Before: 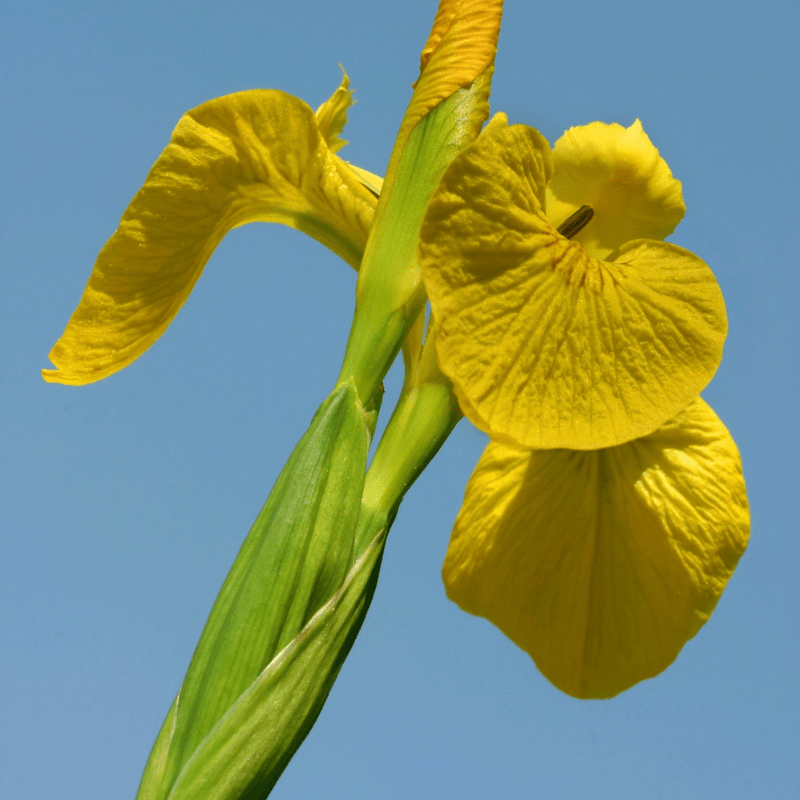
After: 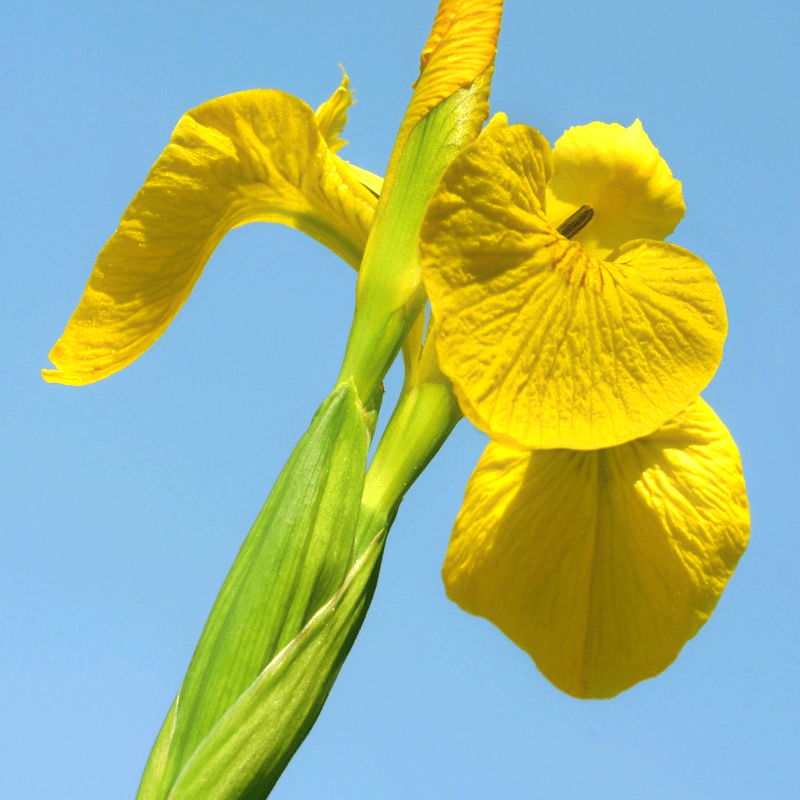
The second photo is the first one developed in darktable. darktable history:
exposure: black level correction 0, exposure 0.697 EV, compensate exposure bias true, compensate highlight preservation false
contrast equalizer: y [[0.5, 0.488, 0.462, 0.461, 0.491, 0.5], [0.5 ×6], [0.5 ×6], [0 ×6], [0 ×6]]
